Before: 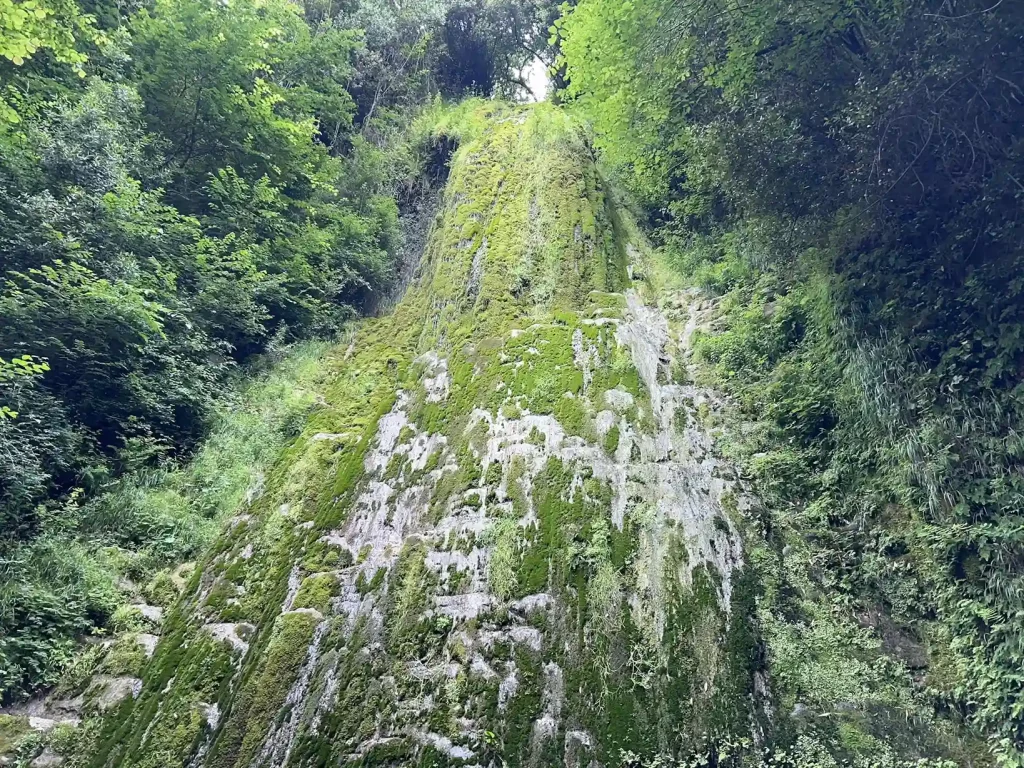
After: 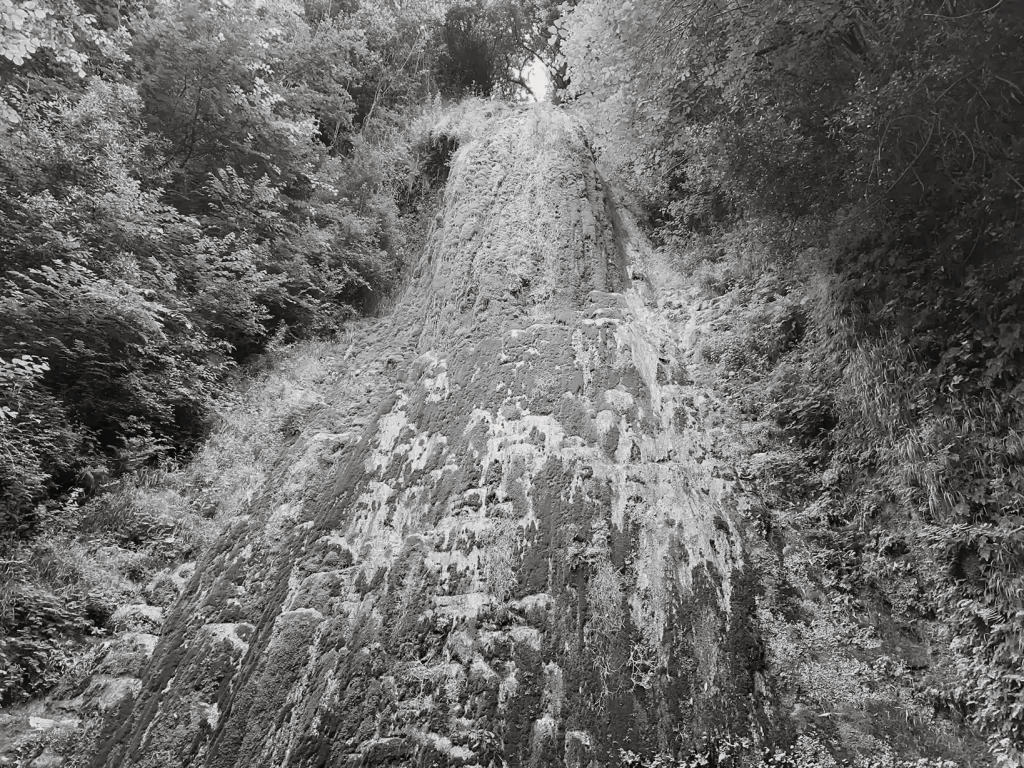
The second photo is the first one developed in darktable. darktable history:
monochrome: a 32, b 64, size 2.3
exposure: exposure -0.177 EV, compensate highlight preservation false
split-toning: shadows › hue 36°, shadows › saturation 0.05, highlights › hue 10.8°, highlights › saturation 0.15, compress 40%
